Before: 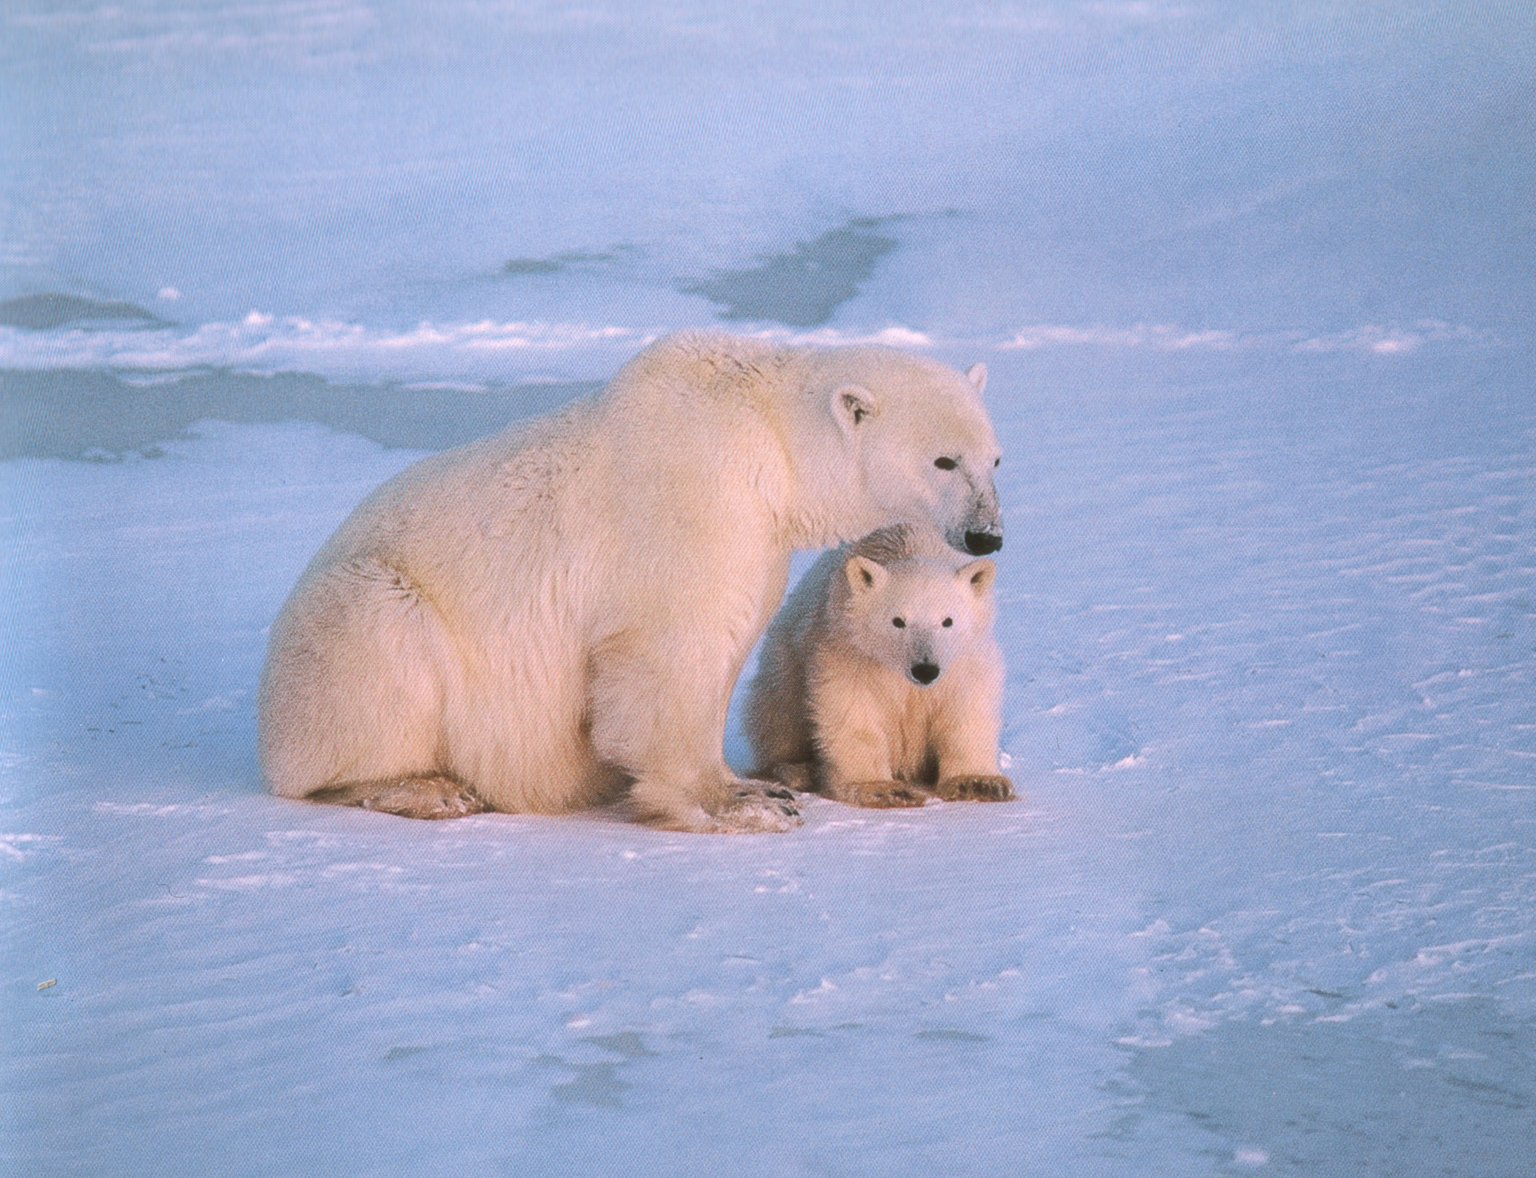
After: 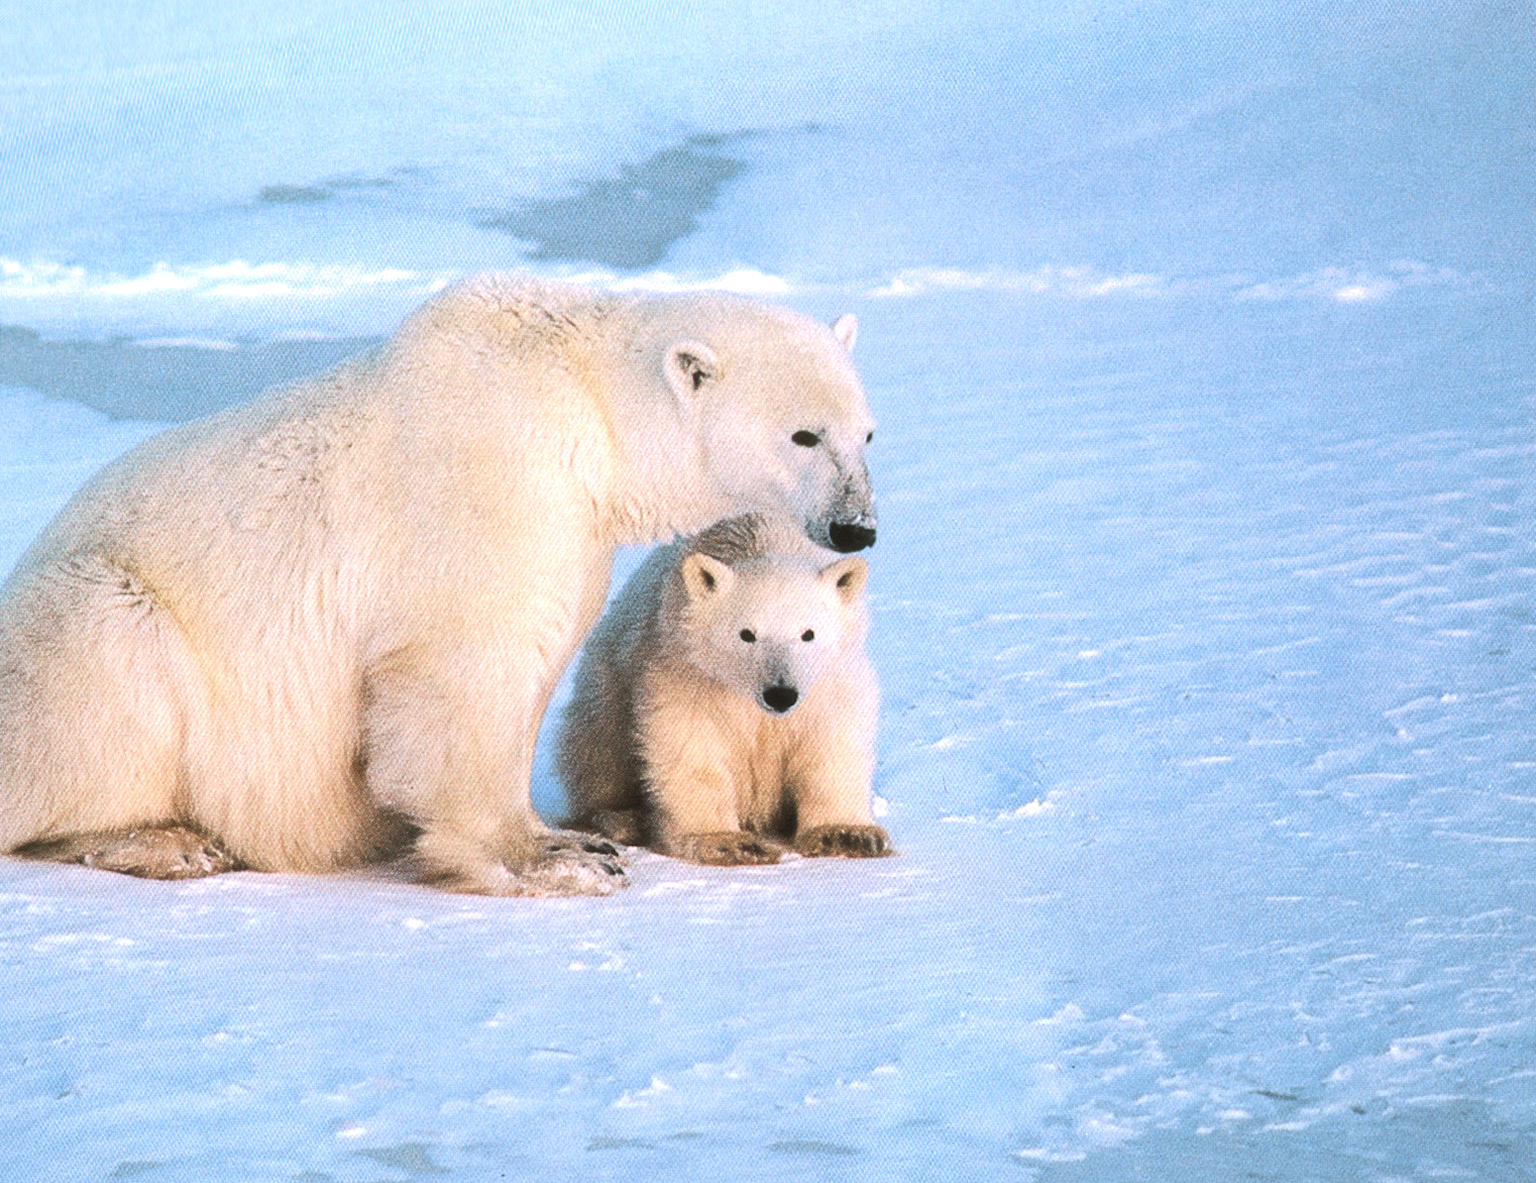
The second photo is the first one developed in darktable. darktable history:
crop: left 19.22%, top 9.366%, right 0%, bottom 9.566%
color correction: highlights a* -6.4, highlights b* 0.456
tone equalizer: -8 EV -0.771 EV, -7 EV -0.732 EV, -6 EV -0.599 EV, -5 EV -0.409 EV, -3 EV 0.376 EV, -2 EV 0.6 EV, -1 EV 0.696 EV, +0 EV 0.777 EV, edges refinement/feathering 500, mask exposure compensation -1.57 EV, preserve details no
